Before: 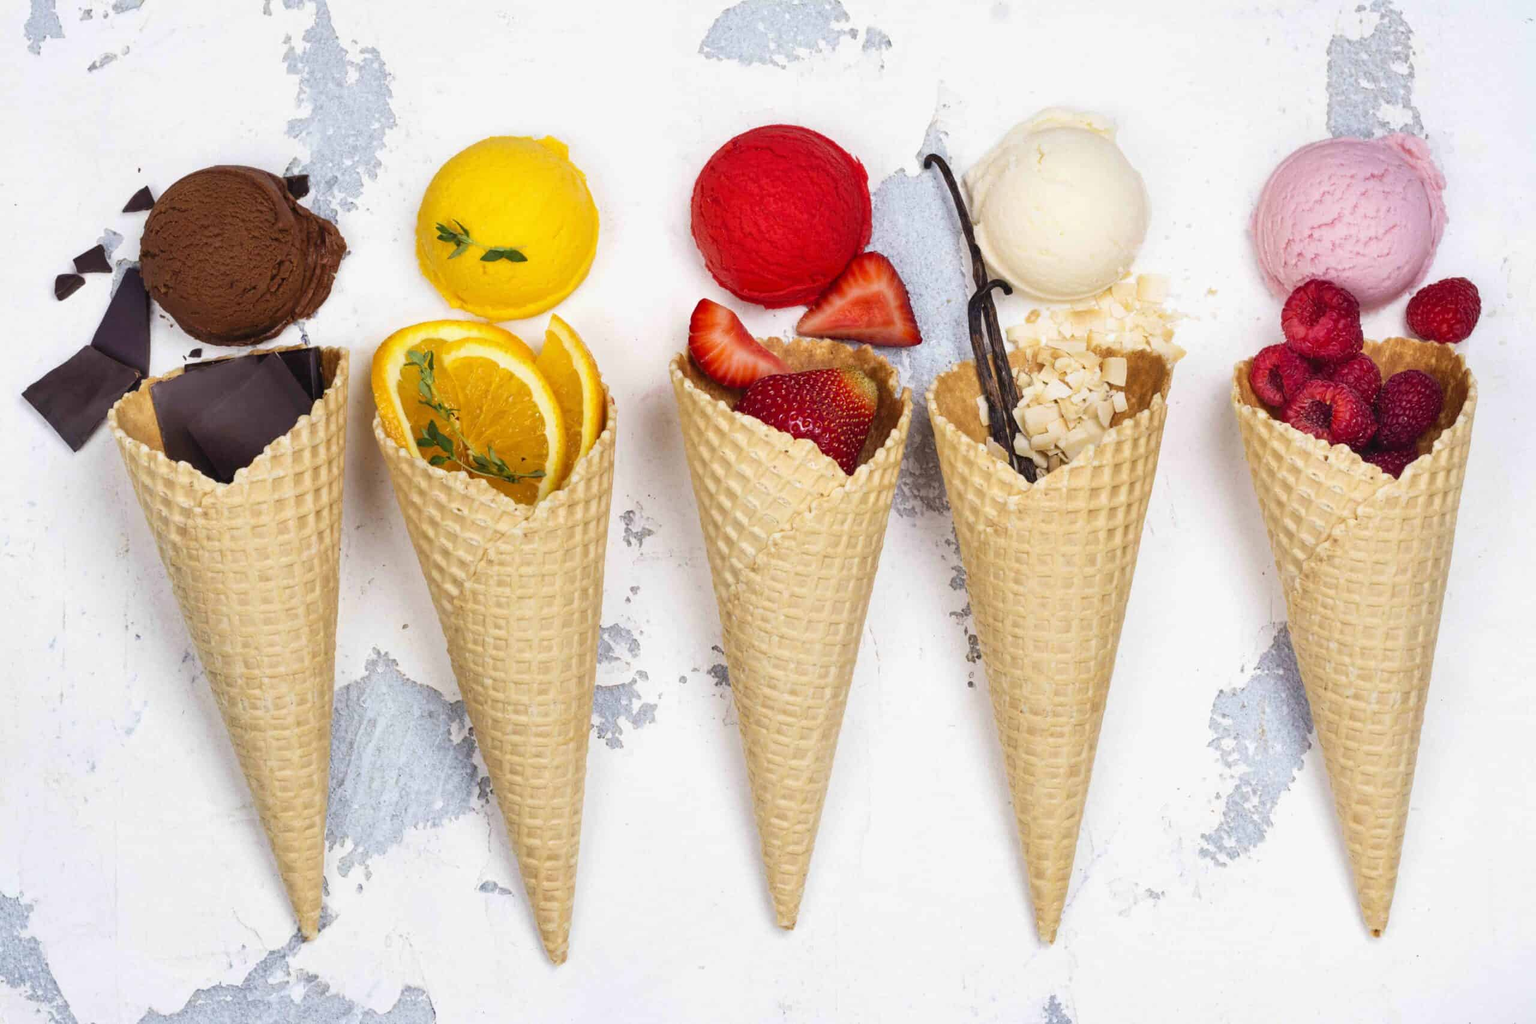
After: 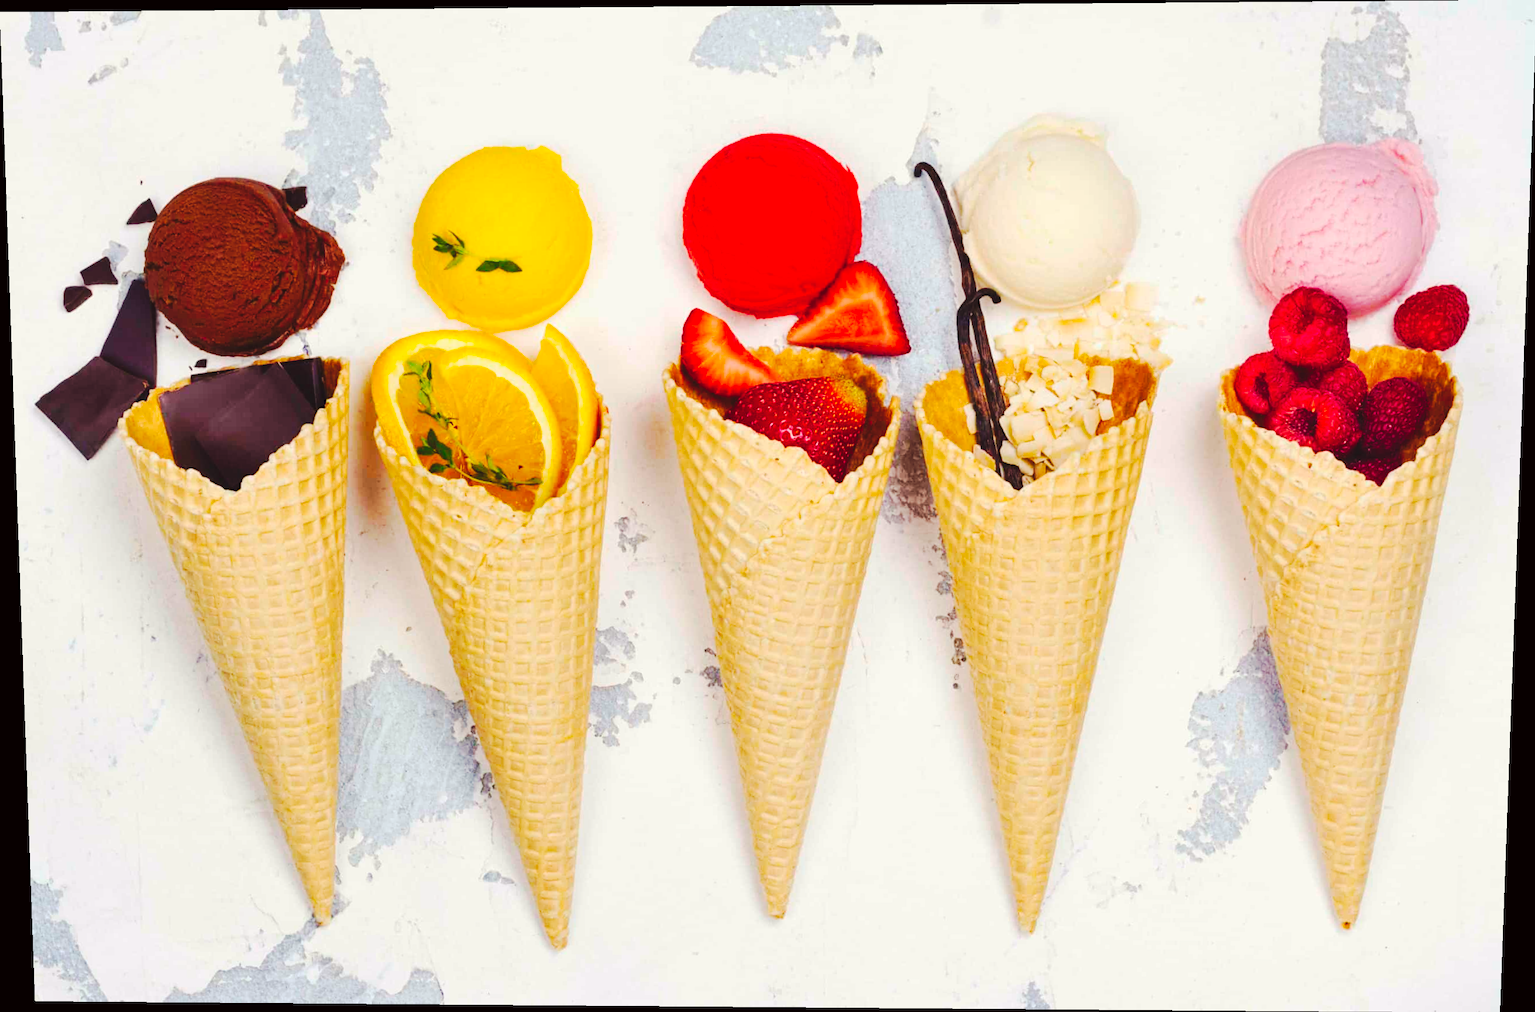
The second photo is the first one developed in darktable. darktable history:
rotate and perspective: lens shift (vertical) 0.048, lens shift (horizontal) -0.024, automatic cropping off
tone equalizer: on, module defaults
color balance rgb: perceptual saturation grading › global saturation 20%, global vibrance 20%
tone curve: curves: ch0 [(0, 0) (0.003, 0.062) (0.011, 0.07) (0.025, 0.083) (0.044, 0.094) (0.069, 0.105) (0.1, 0.117) (0.136, 0.136) (0.177, 0.164) (0.224, 0.201) (0.277, 0.256) (0.335, 0.335) (0.399, 0.424) (0.468, 0.529) (0.543, 0.641) (0.623, 0.725) (0.709, 0.787) (0.801, 0.849) (0.898, 0.917) (1, 1)], preserve colors none
color correction: highlights a* -0.95, highlights b* 4.5, shadows a* 3.55
